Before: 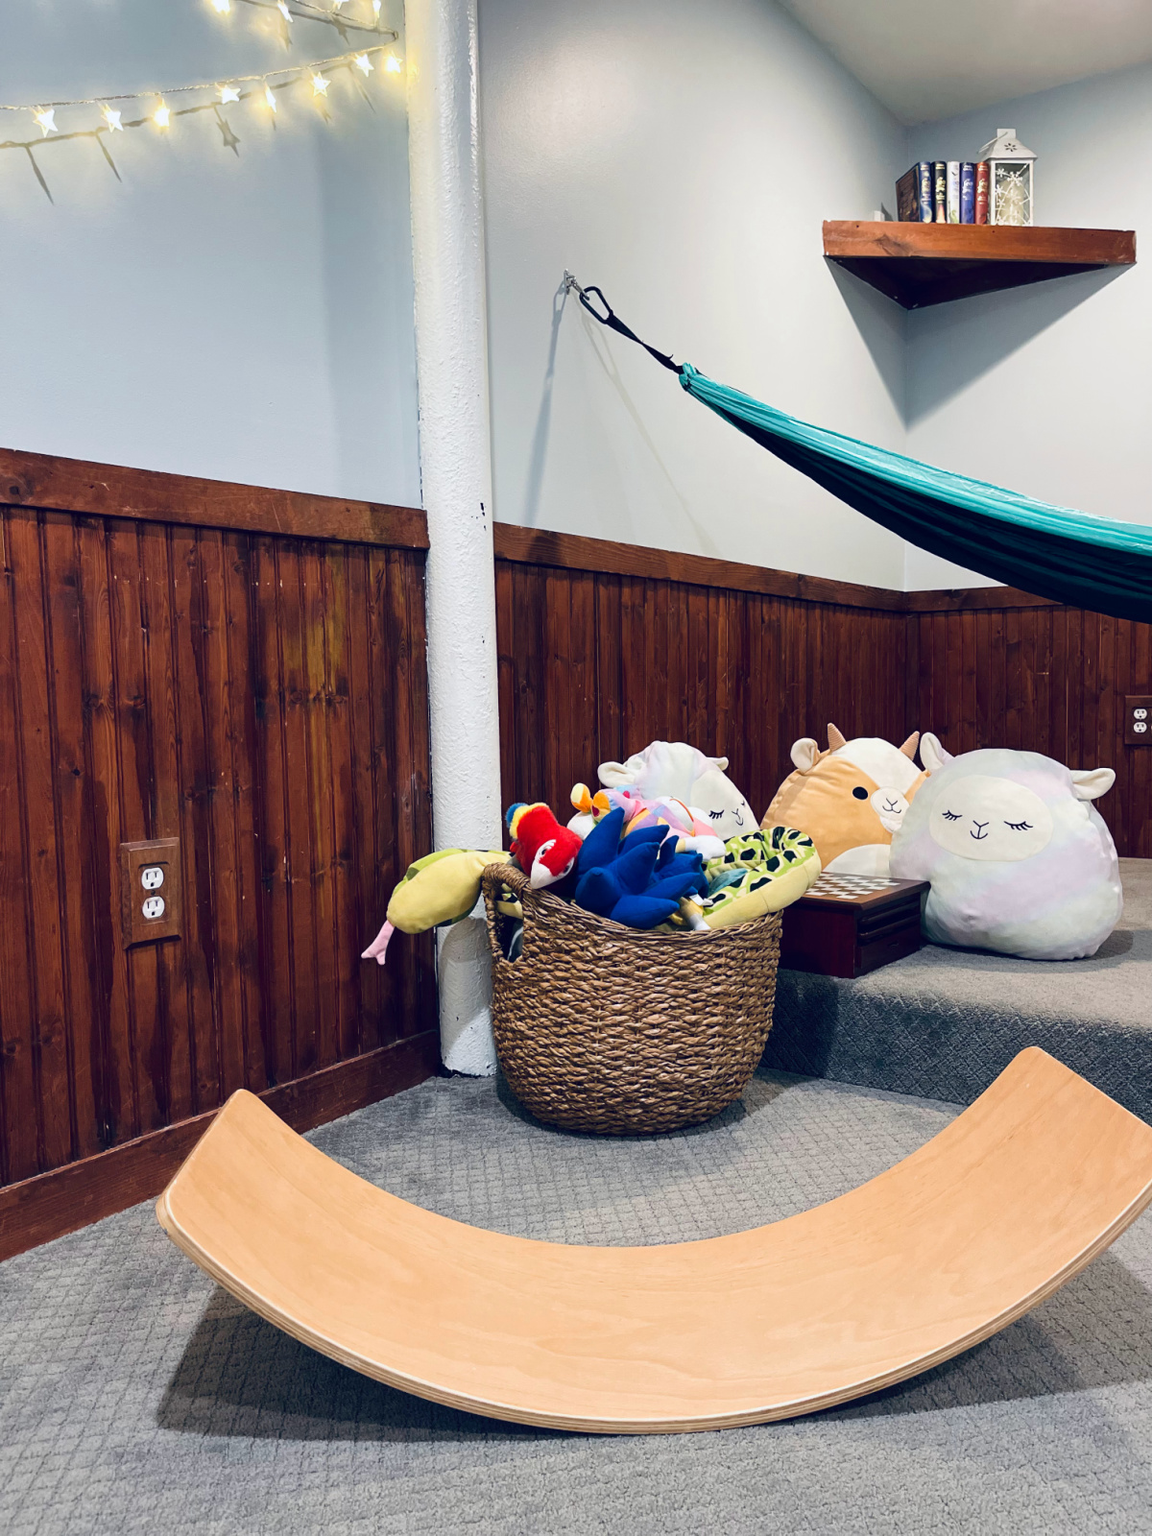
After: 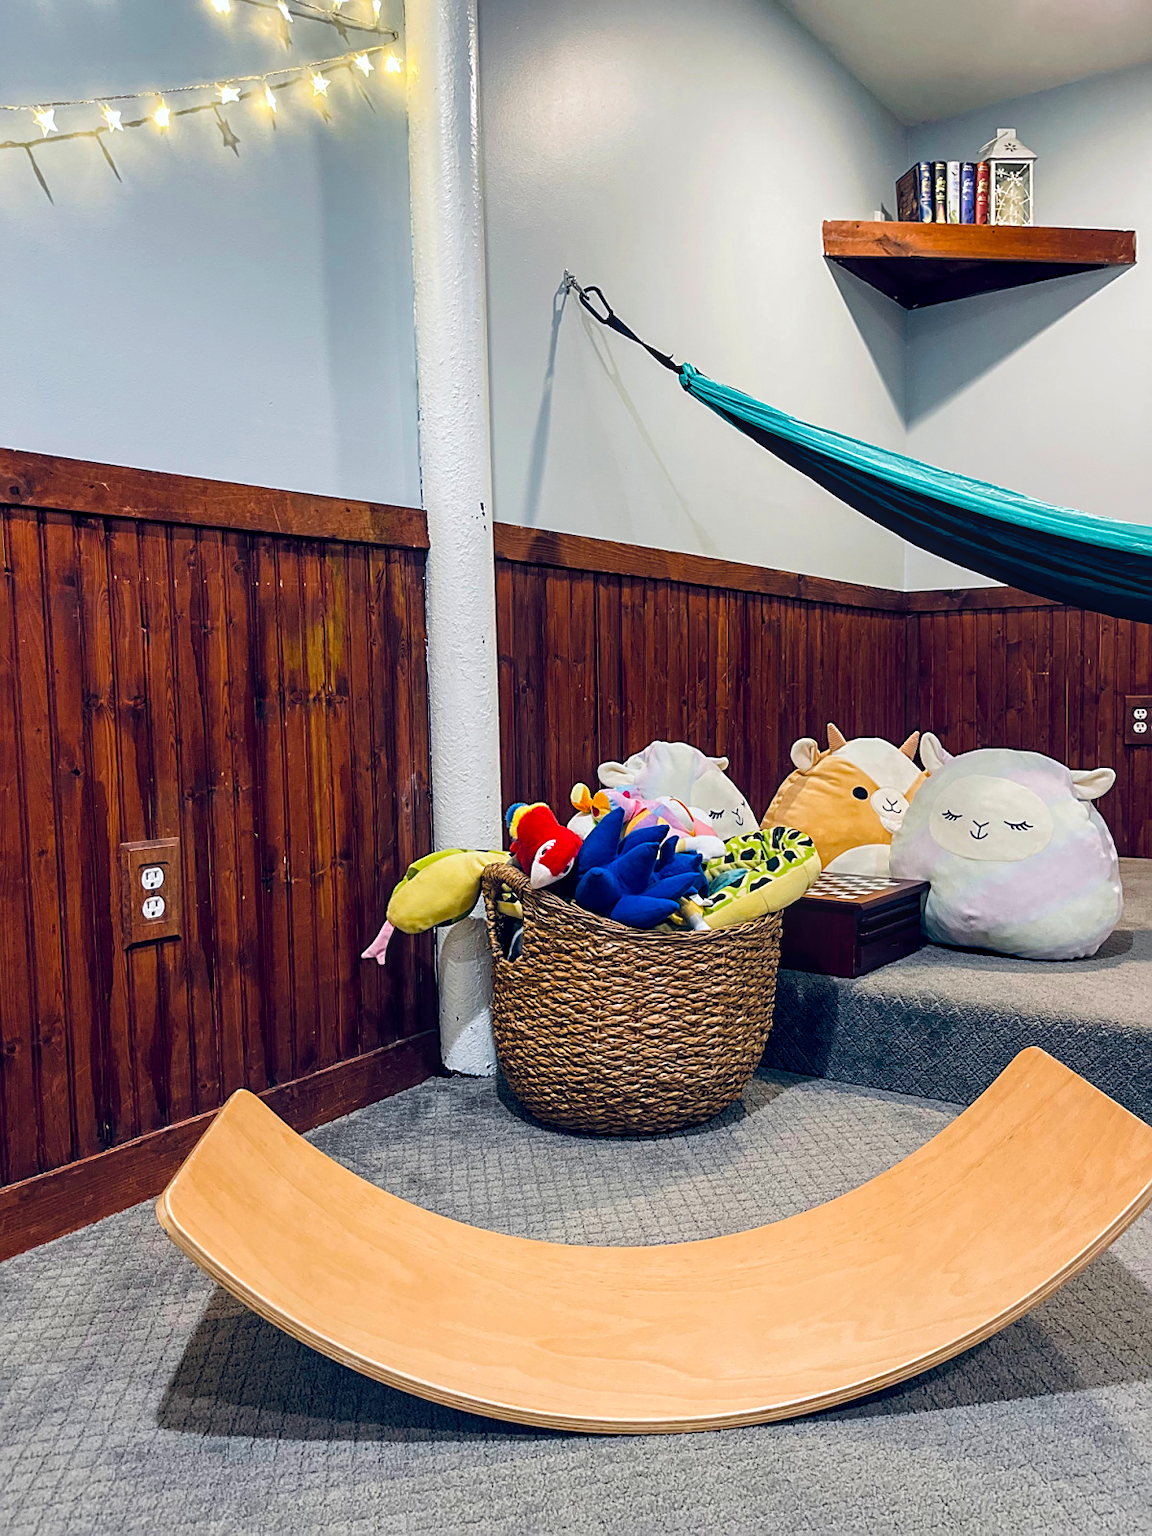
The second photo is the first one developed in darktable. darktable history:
color balance rgb: perceptual saturation grading › global saturation 30%, global vibrance 10%
local contrast: on, module defaults
exposure: black level correction 0.001, compensate highlight preservation false
sharpen: on, module defaults
